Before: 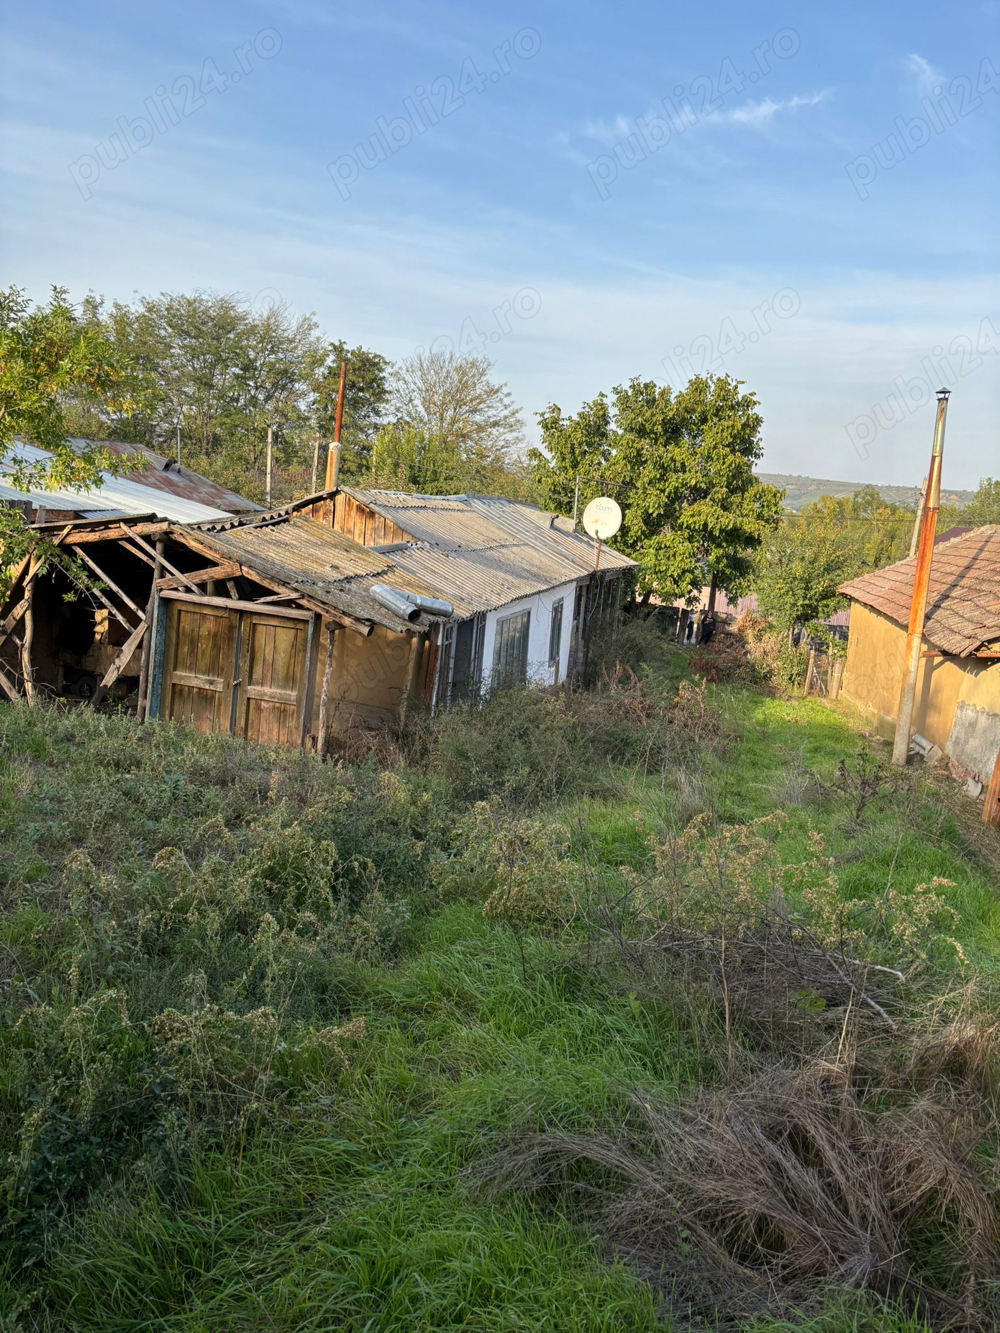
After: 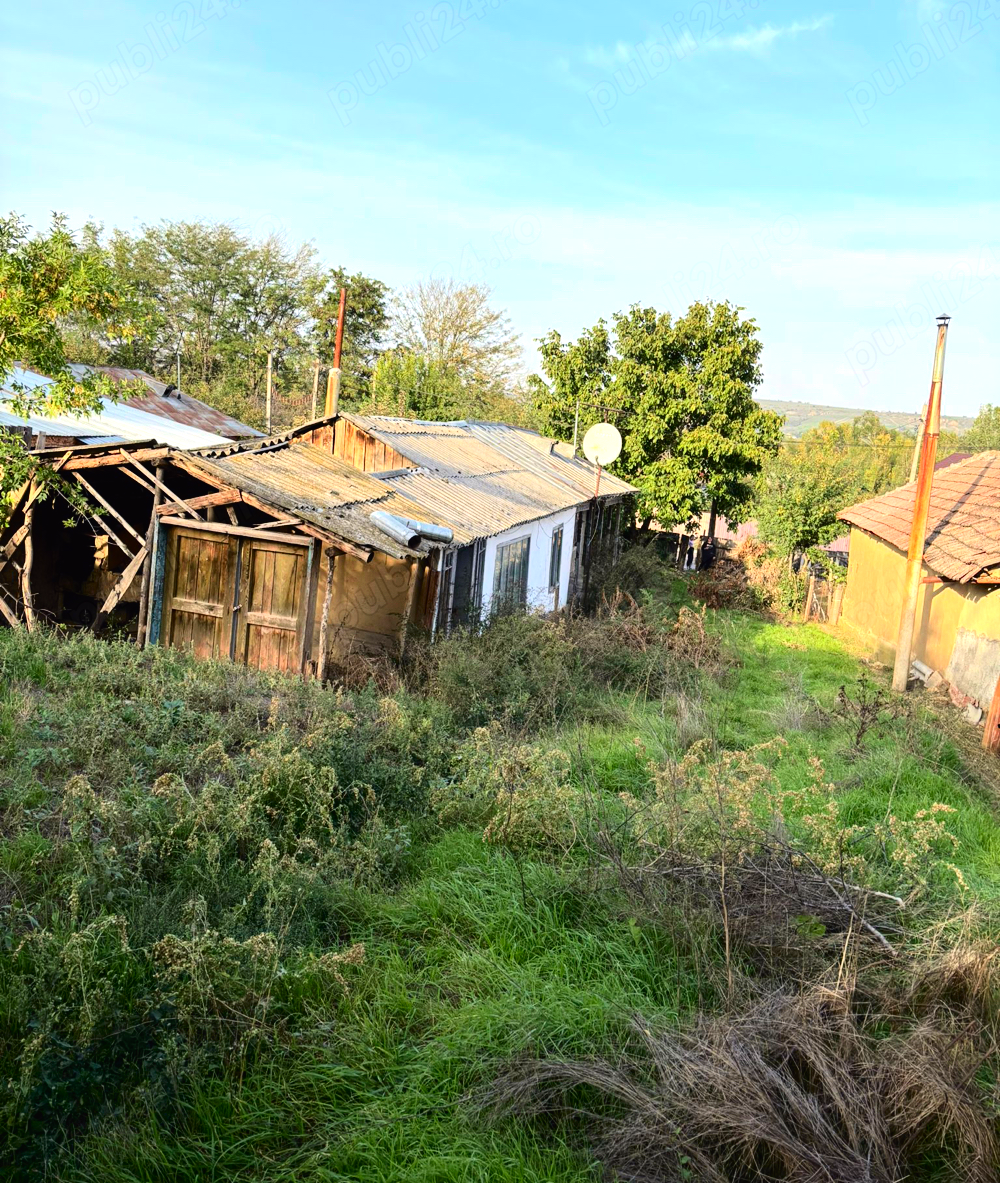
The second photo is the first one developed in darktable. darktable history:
tone curve: curves: ch0 [(0, 0.011) (0.139, 0.106) (0.295, 0.271) (0.499, 0.523) (0.739, 0.782) (0.857, 0.879) (1, 0.967)]; ch1 [(0, 0) (0.291, 0.229) (0.394, 0.365) (0.469, 0.456) (0.495, 0.497) (0.524, 0.53) (0.588, 0.62) (0.725, 0.779) (1, 1)]; ch2 [(0, 0) (0.125, 0.089) (0.35, 0.317) (0.437, 0.42) (0.502, 0.499) (0.537, 0.551) (0.613, 0.636) (1, 1)], color space Lab, independent channels, preserve colors none
crop and rotate: top 5.583%, bottom 5.61%
tone equalizer: -8 EV -0.765 EV, -7 EV -0.687 EV, -6 EV -0.639 EV, -5 EV -0.425 EV, -3 EV 0.368 EV, -2 EV 0.6 EV, -1 EV 0.689 EV, +0 EV 0.768 EV, mask exposure compensation -0.5 EV
